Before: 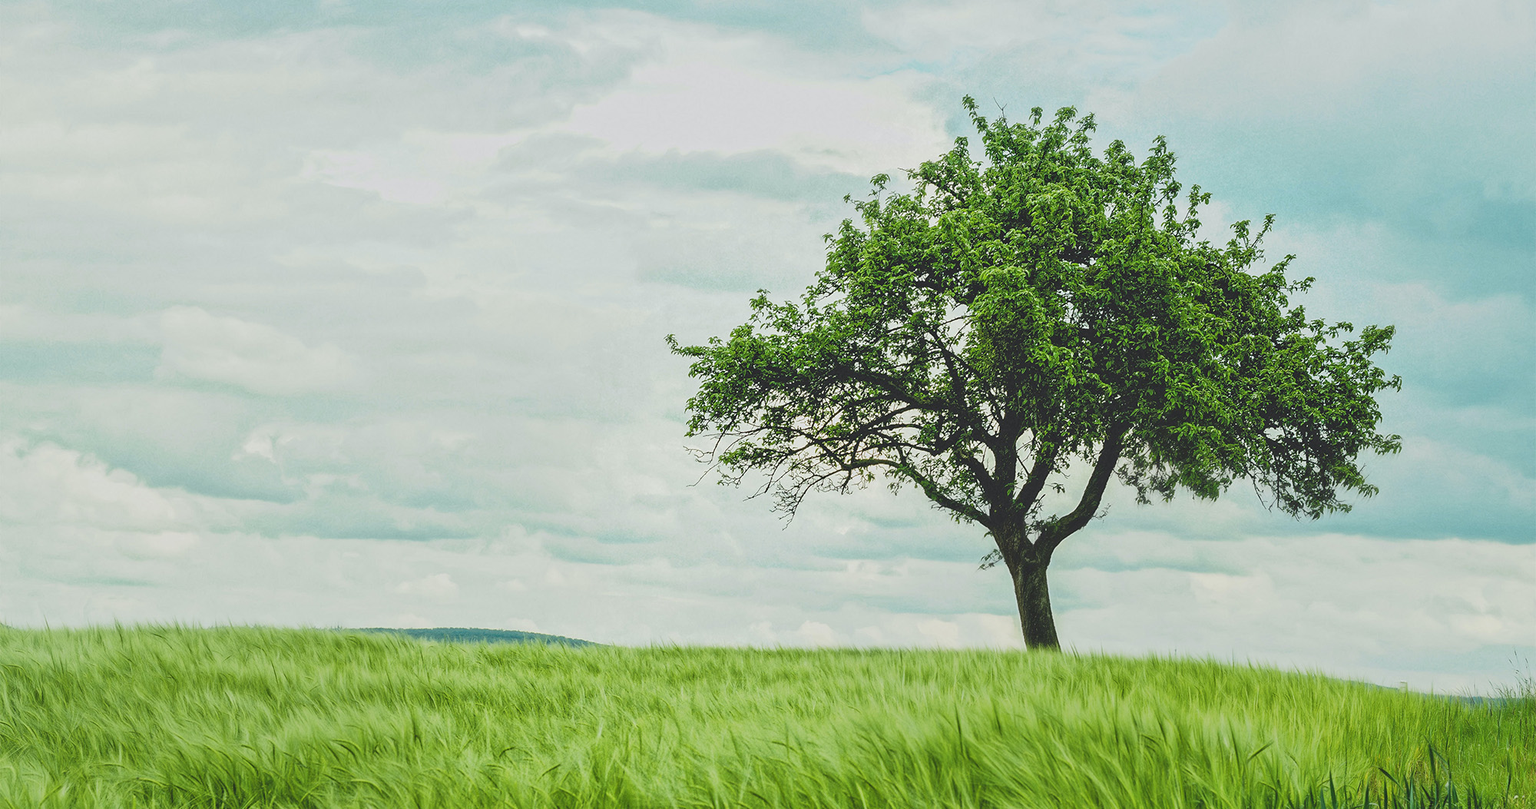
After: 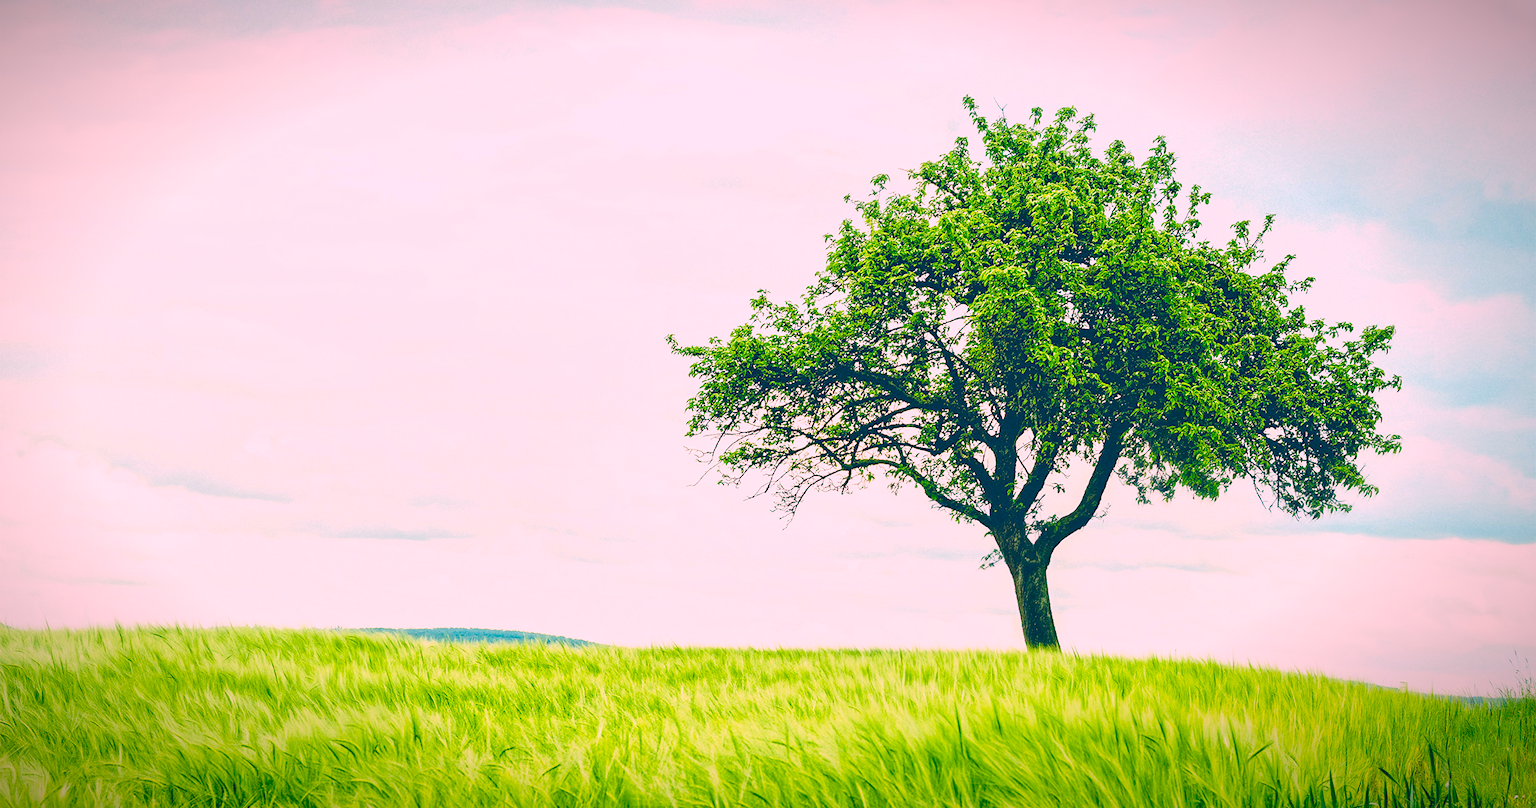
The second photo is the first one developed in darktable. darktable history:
vignetting: fall-off start 86.54%, brightness -0.591, saturation -0.002, center (-0.033, -0.041), automatic ratio true, unbound false
color correction: highlights a* 16.35, highlights b* 0.217, shadows a* -15.09, shadows b* -14.06, saturation 1.53
base curve: curves: ch0 [(0, 0) (0.028, 0.03) (0.121, 0.232) (0.46, 0.748) (0.859, 0.968) (1, 1)], preserve colors none
